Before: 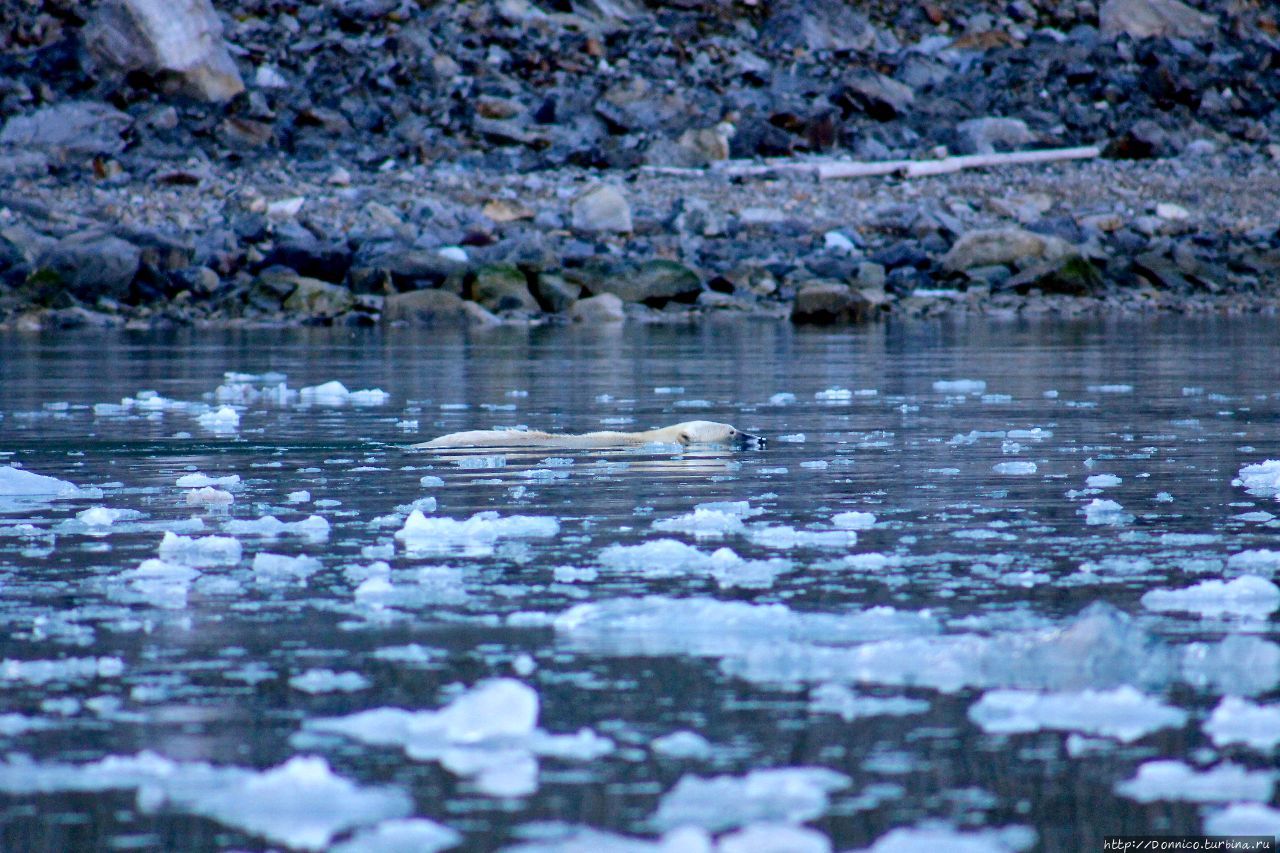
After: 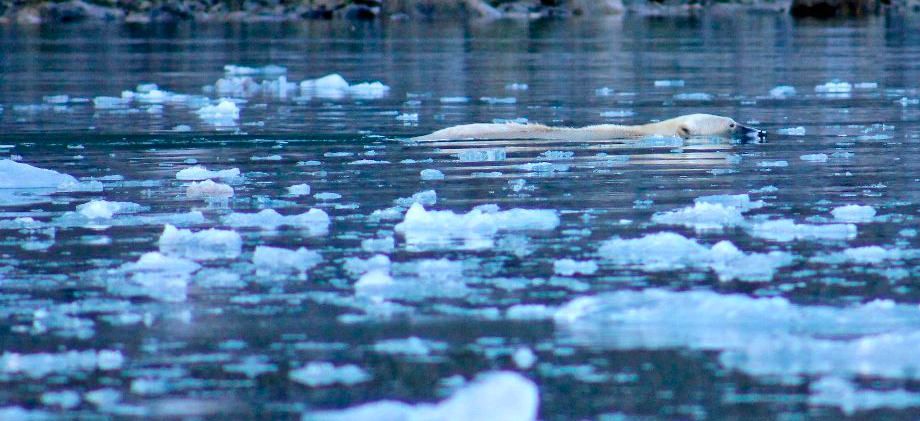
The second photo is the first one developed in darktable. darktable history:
crop: top 36.048%, right 28.05%, bottom 14.568%
